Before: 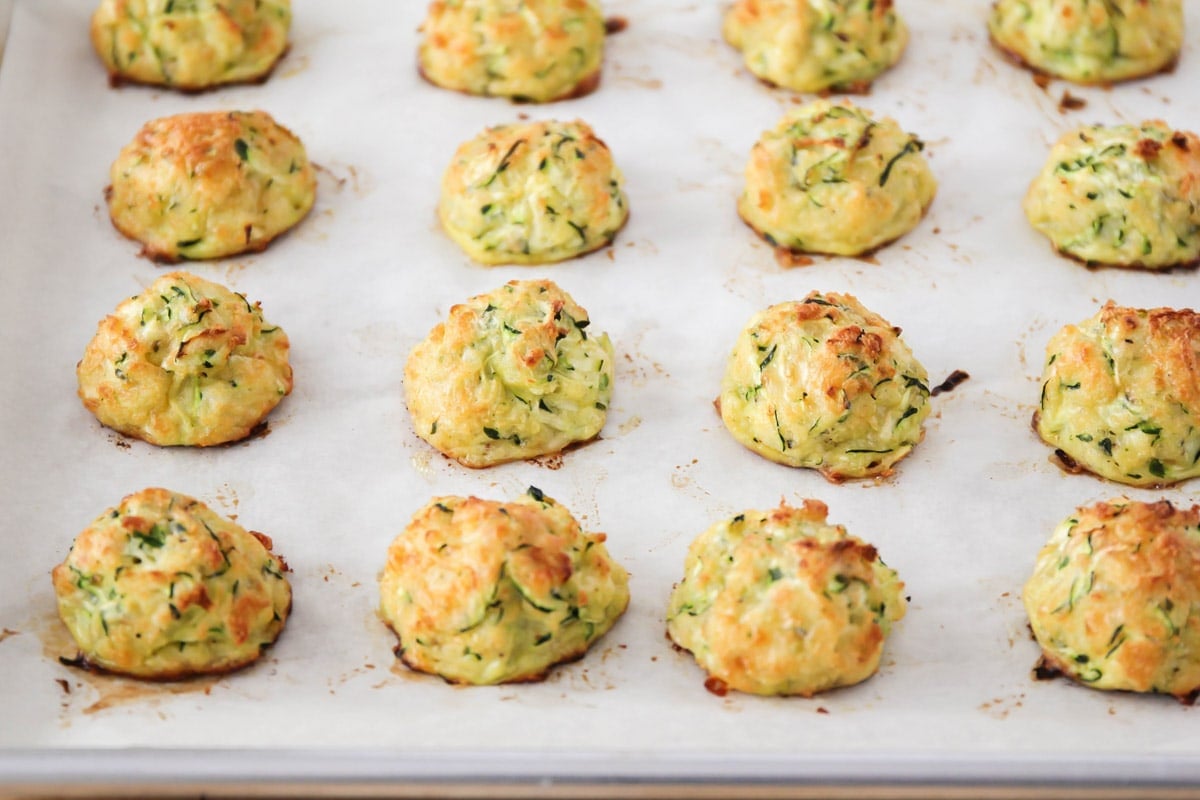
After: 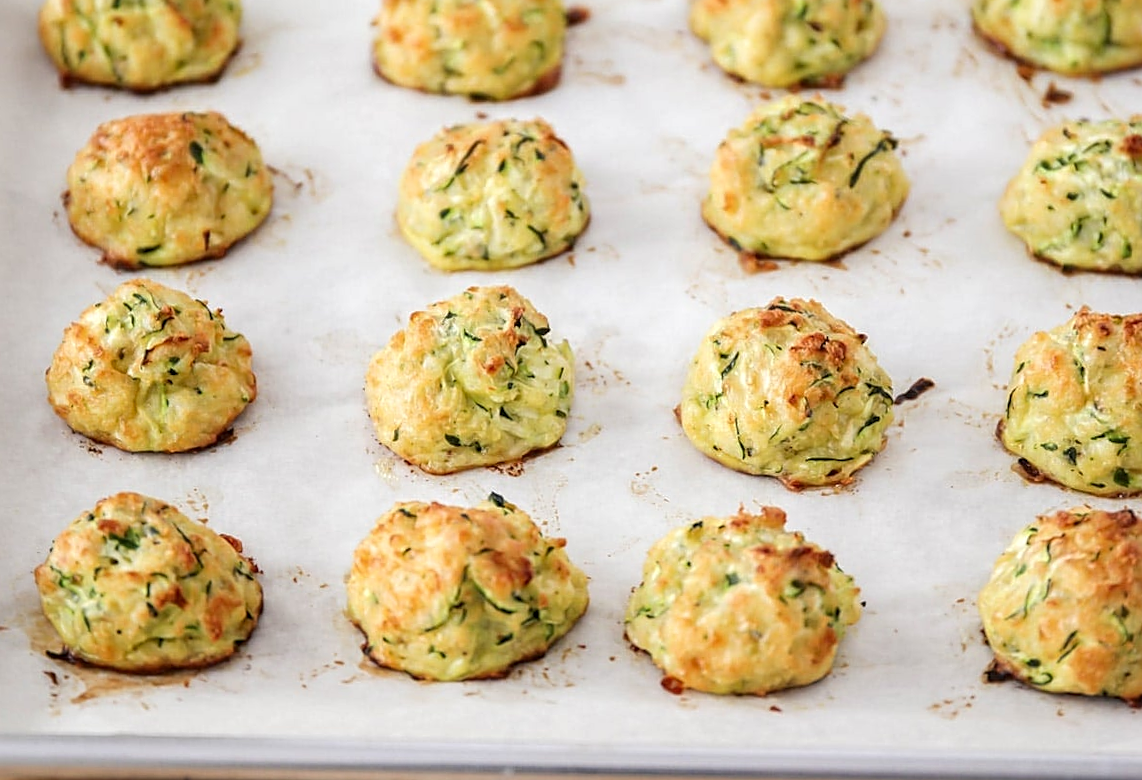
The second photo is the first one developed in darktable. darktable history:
sharpen: on, module defaults
rotate and perspective: rotation 0.074°, lens shift (vertical) 0.096, lens shift (horizontal) -0.041, crop left 0.043, crop right 0.952, crop top 0.024, crop bottom 0.979
local contrast: on, module defaults
